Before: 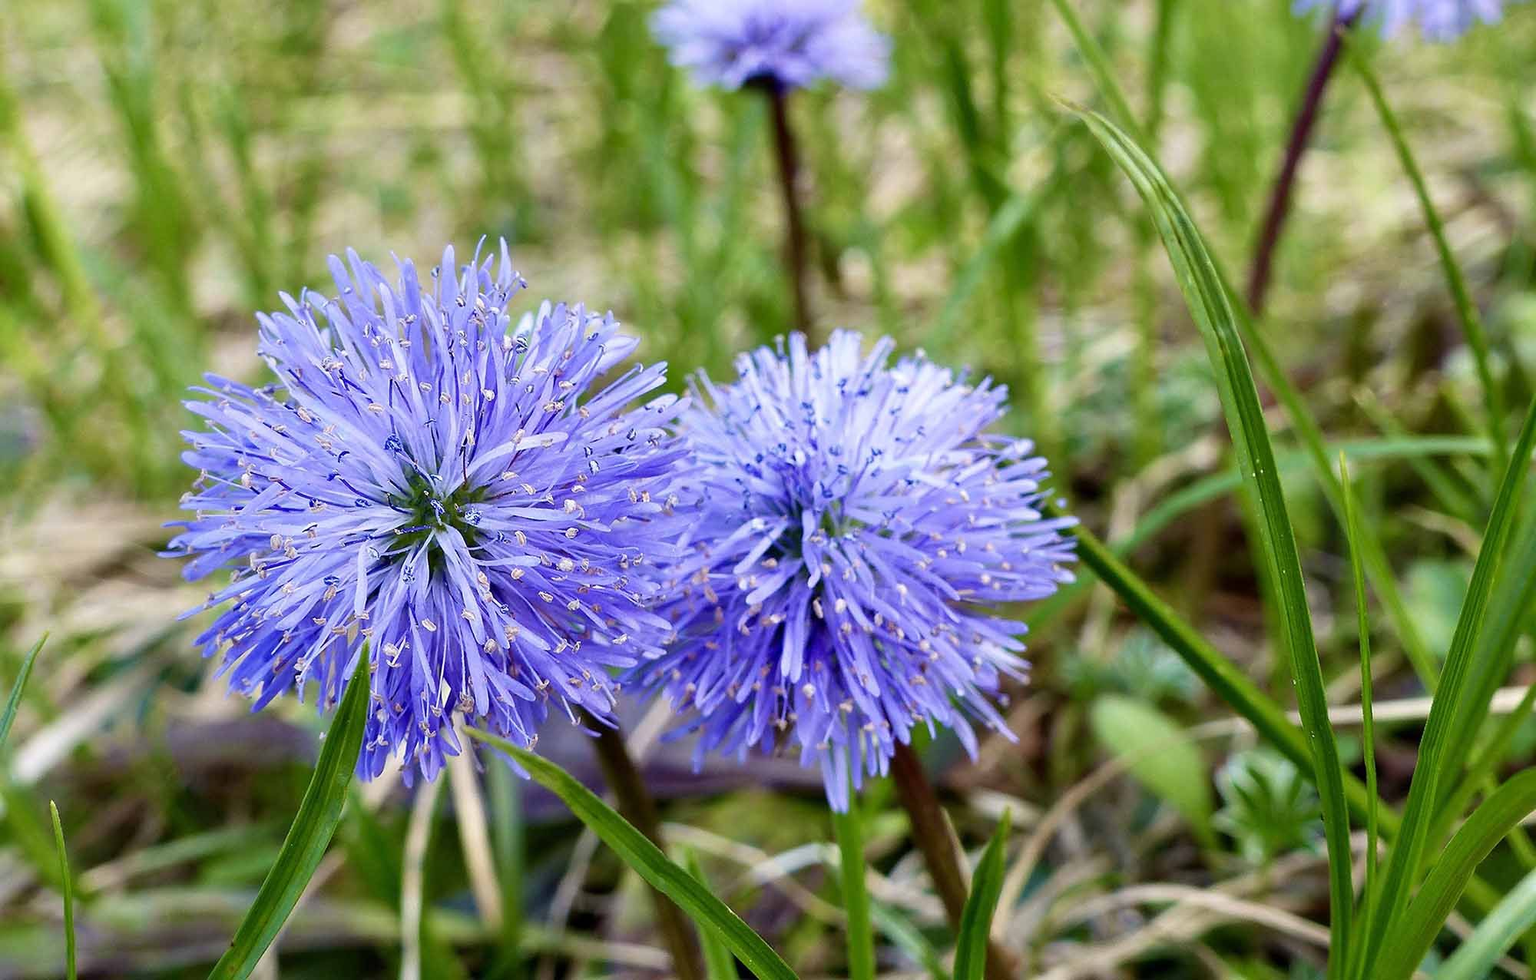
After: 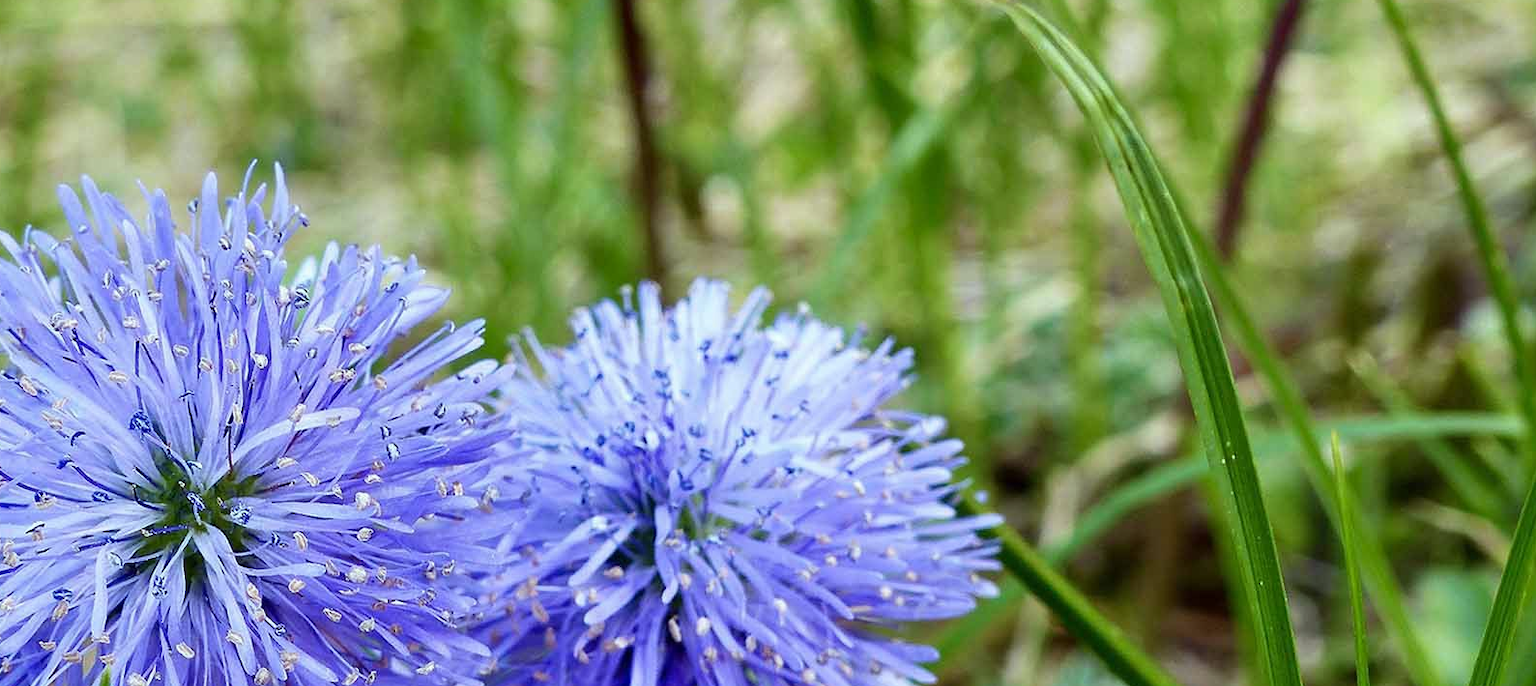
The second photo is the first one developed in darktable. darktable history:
color correction: highlights a* -6.69, highlights b* 0.49
crop: left 18.38%, top 11.092%, right 2.134%, bottom 33.217%
rotate and perspective: automatic cropping original format, crop left 0, crop top 0
